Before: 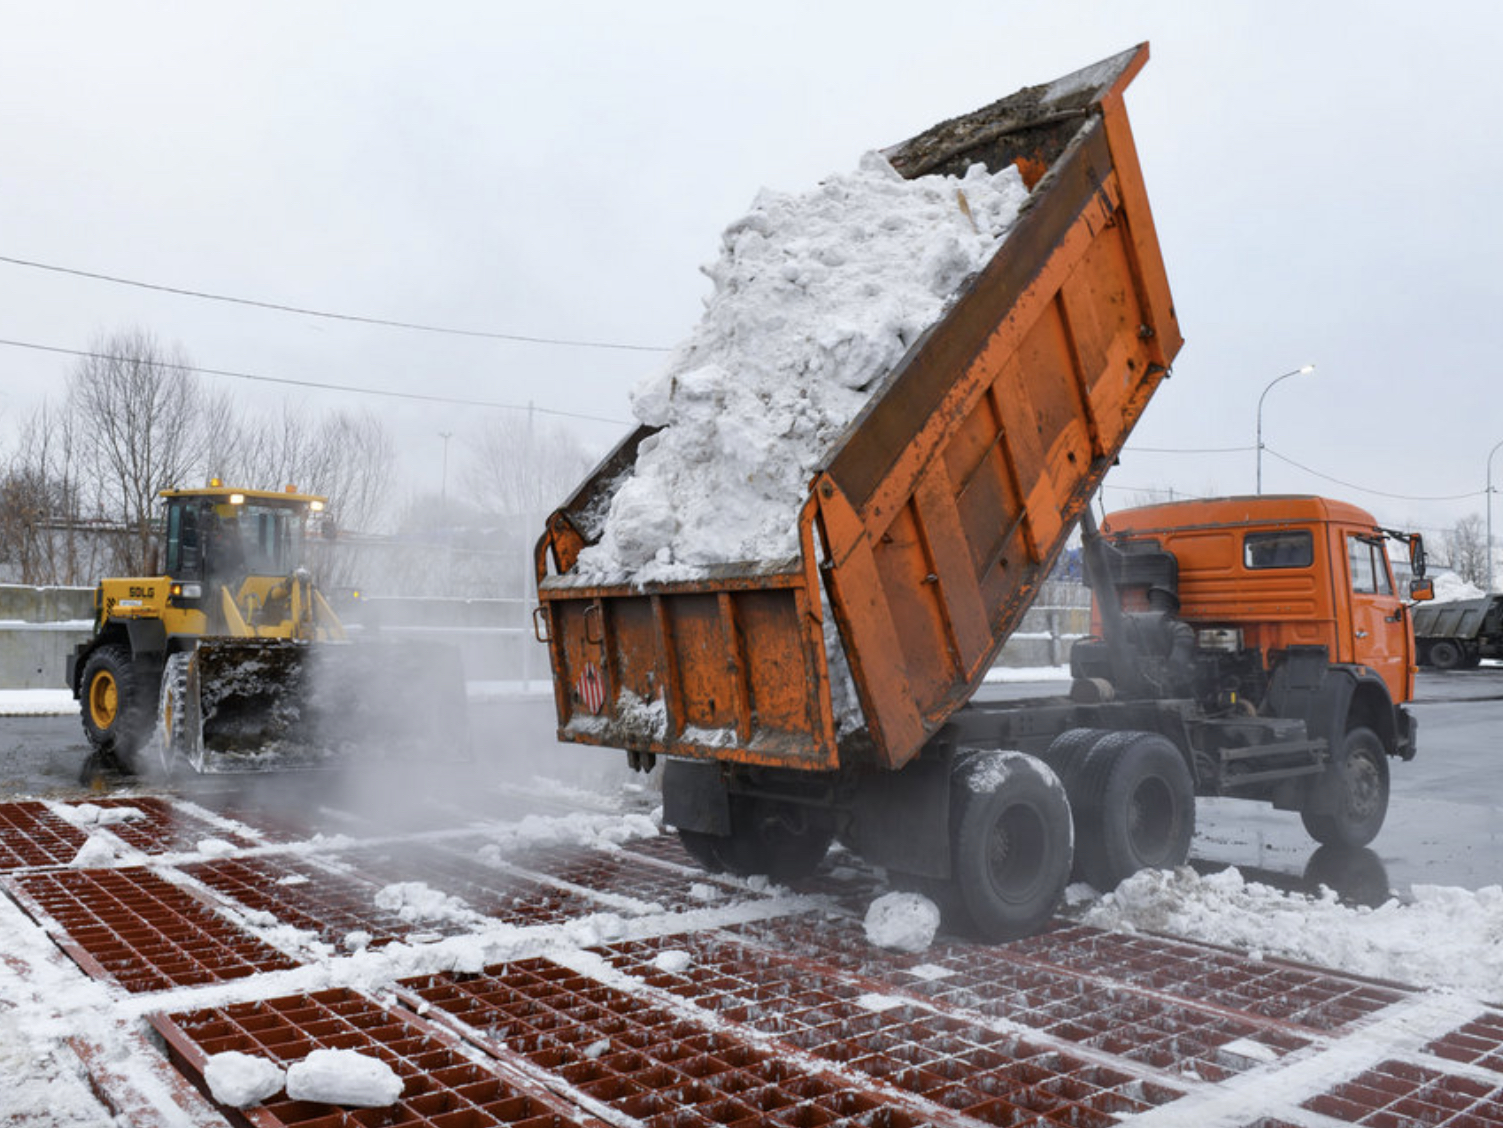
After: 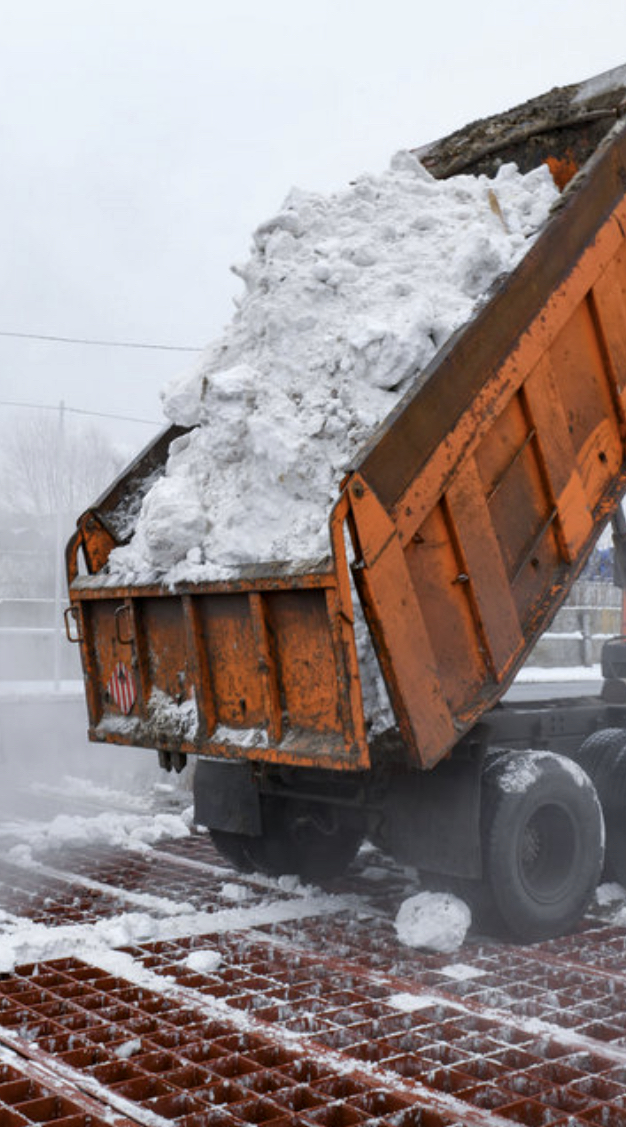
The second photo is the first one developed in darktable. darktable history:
crop: left 31.229%, right 27.105%
local contrast: mode bilateral grid, contrast 20, coarseness 50, detail 120%, midtone range 0.2
